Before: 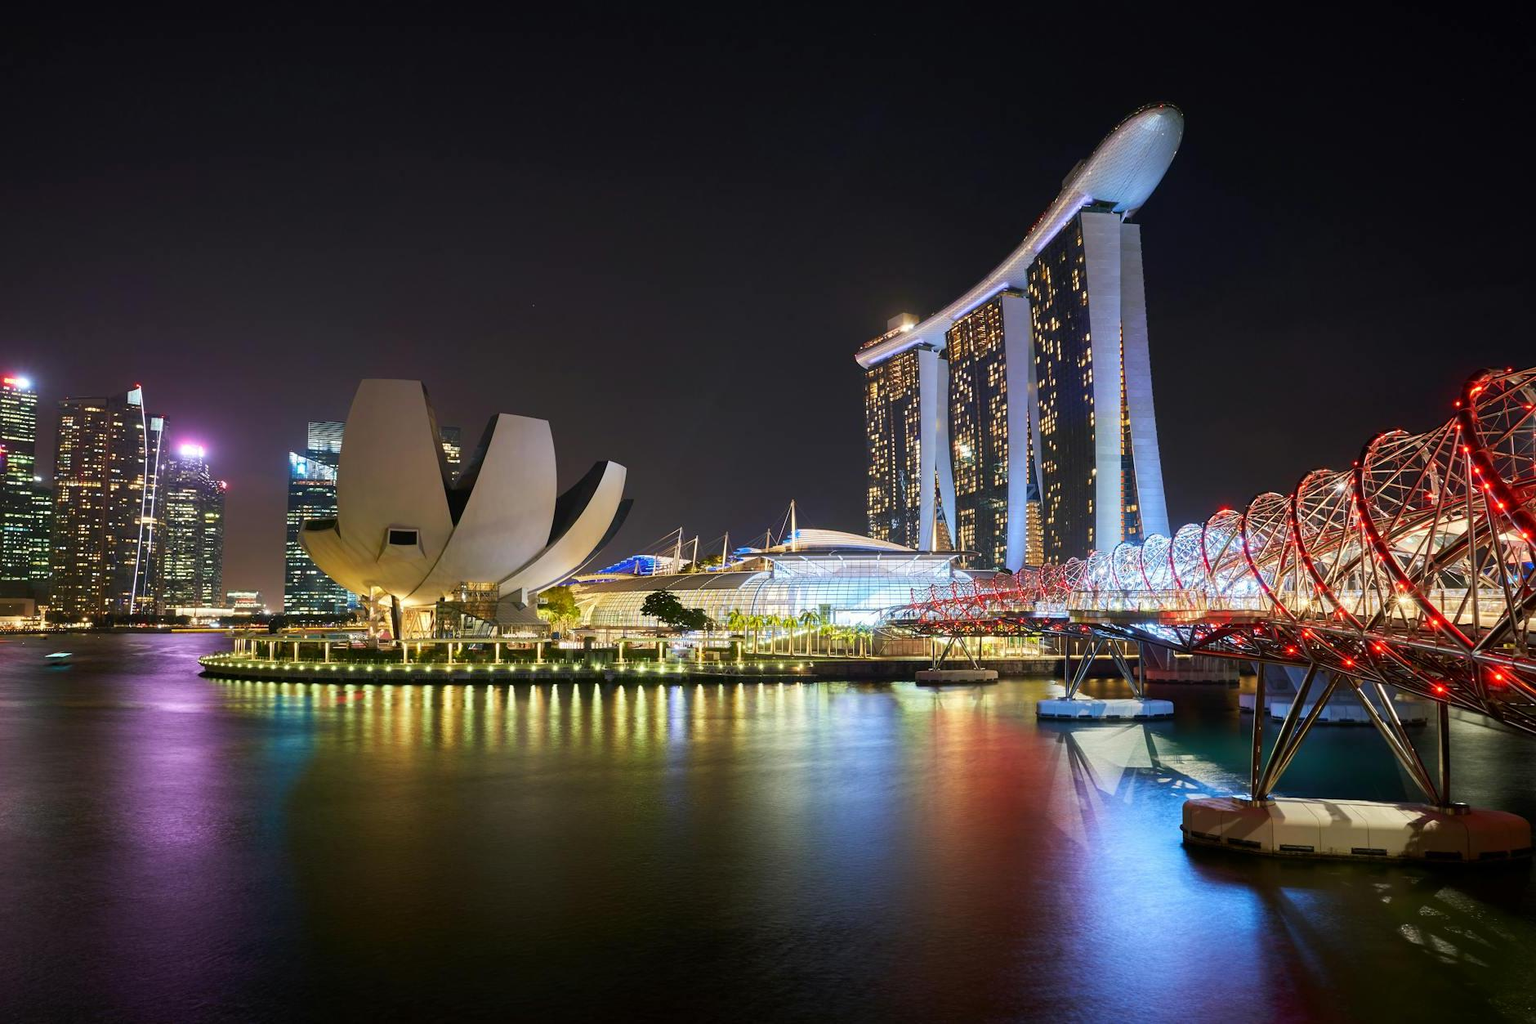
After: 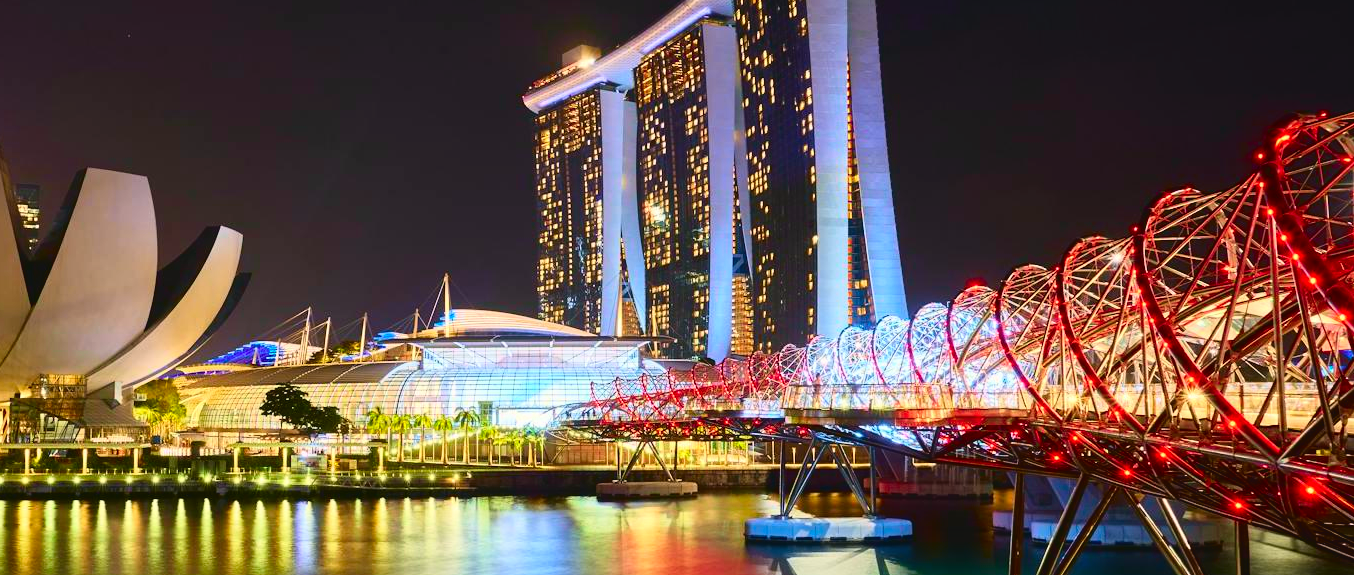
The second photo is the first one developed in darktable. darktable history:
crop and rotate: left 27.938%, top 27.046%, bottom 27.046%
tone curve: curves: ch0 [(0.001, 0.034) (0.115, 0.093) (0.251, 0.232) (0.382, 0.397) (0.652, 0.719) (0.802, 0.876) (1, 0.998)]; ch1 [(0, 0) (0.384, 0.324) (0.472, 0.466) (0.504, 0.5) (0.517, 0.533) (0.547, 0.564) (0.582, 0.628) (0.657, 0.727) (1, 1)]; ch2 [(0, 0) (0.278, 0.232) (0.5, 0.5) (0.531, 0.552) (0.61, 0.653) (1, 1)], color space Lab, independent channels, preserve colors none
color balance rgb: shadows lift › chroma 2%, shadows lift › hue 50°, power › hue 60°, highlights gain › chroma 1%, highlights gain › hue 60°, global offset › luminance 0.25%, global vibrance 30%
